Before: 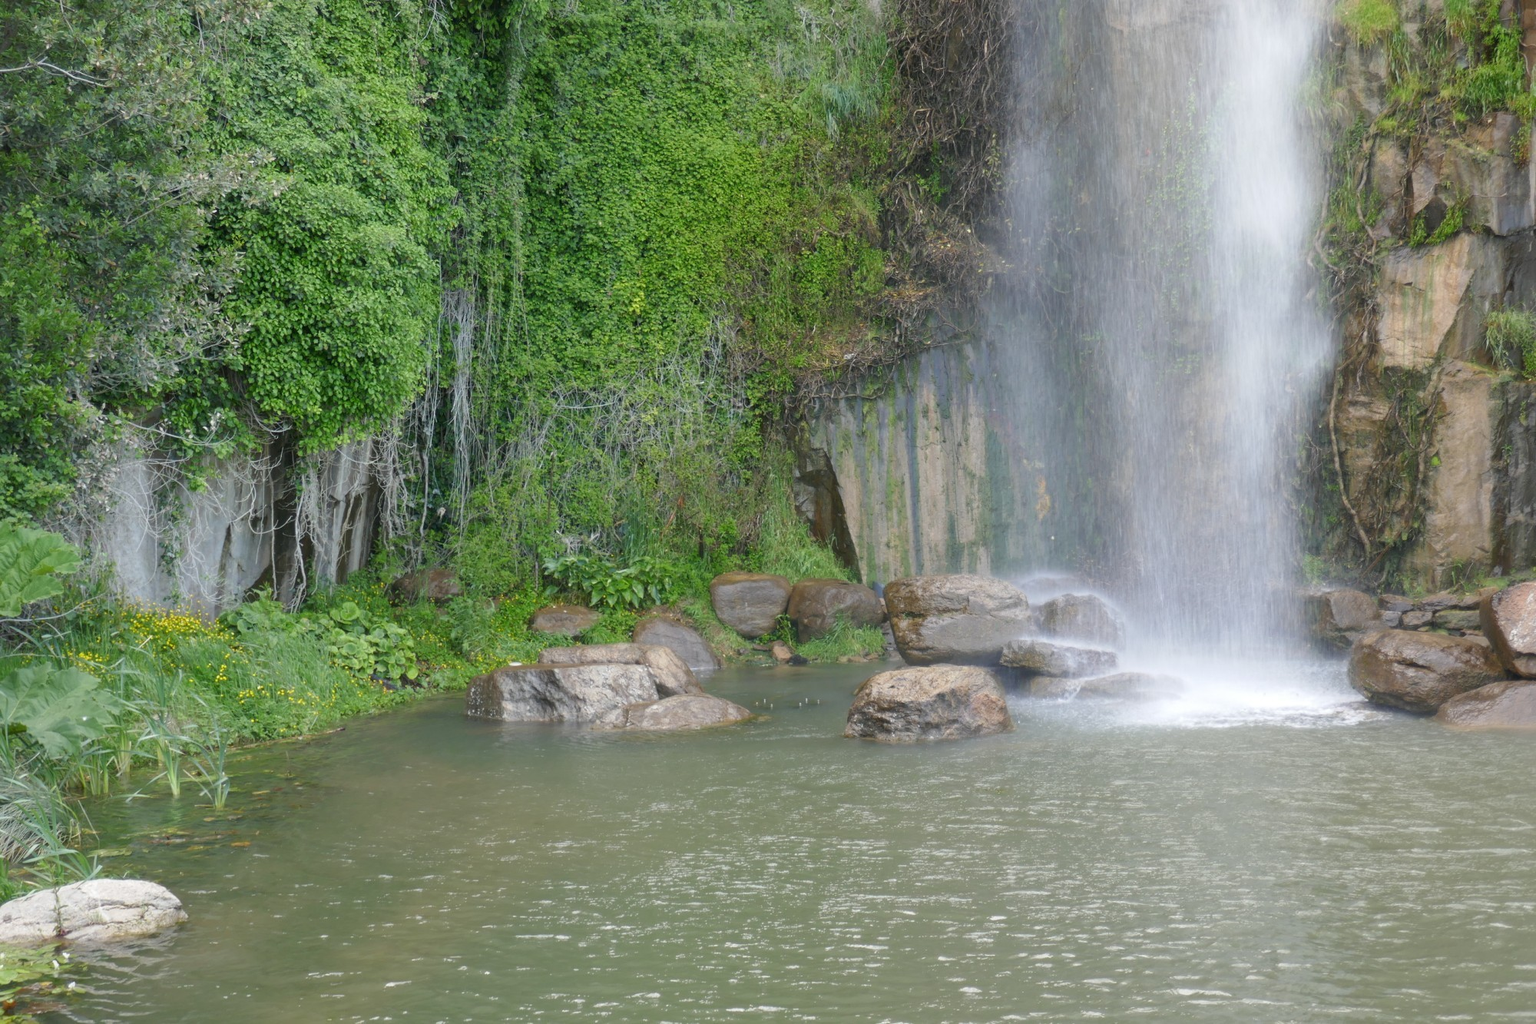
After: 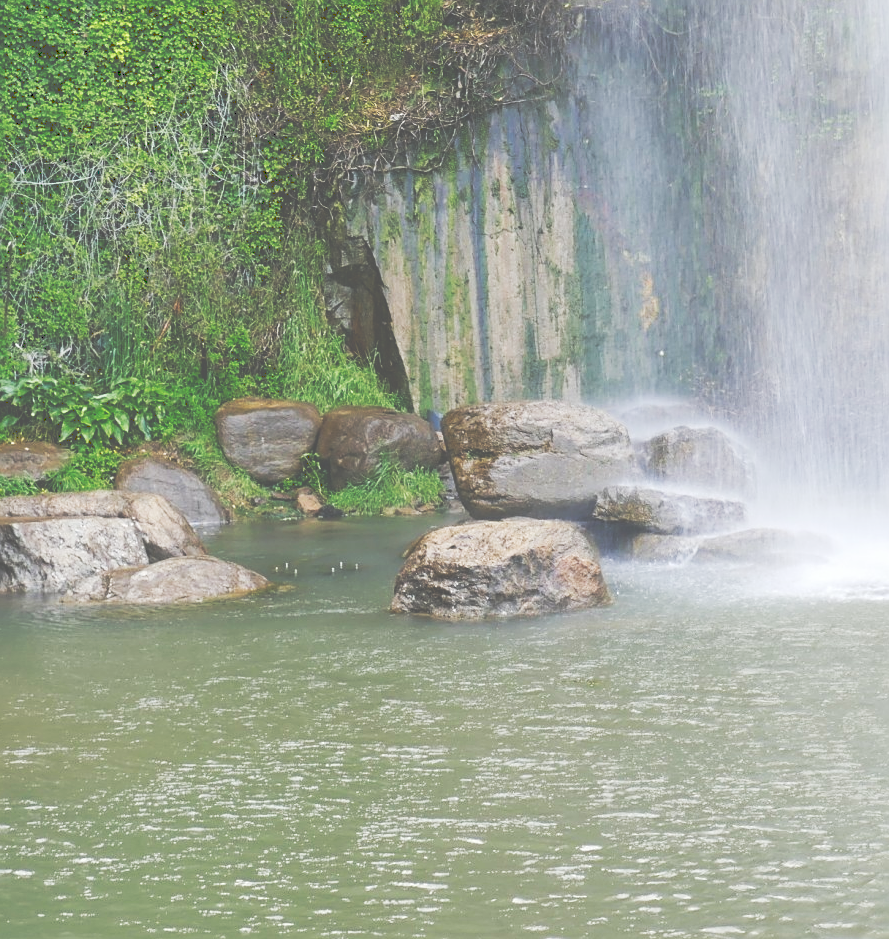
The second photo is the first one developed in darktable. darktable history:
sharpen: on, module defaults
crop: left 35.477%, top 26.097%, right 20.072%, bottom 3.43%
tone curve: curves: ch0 [(0, 0) (0.003, 0.334) (0.011, 0.338) (0.025, 0.338) (0.044, 0.338) (0.069, 0.339) (0.1, 0.342) (0.136, 0.343) (0.177, 0.349) (0.224, 0.36) (0.277, 0.385) (0.335, 0.42) (0.399, 0.465) (0.468, 0.535) (0.543, 0.632) (0.623, 0.73) (0.709, 0.814) (0.801, 0.879) (0.898, 0.935) (1, 1)], preserve colors none
